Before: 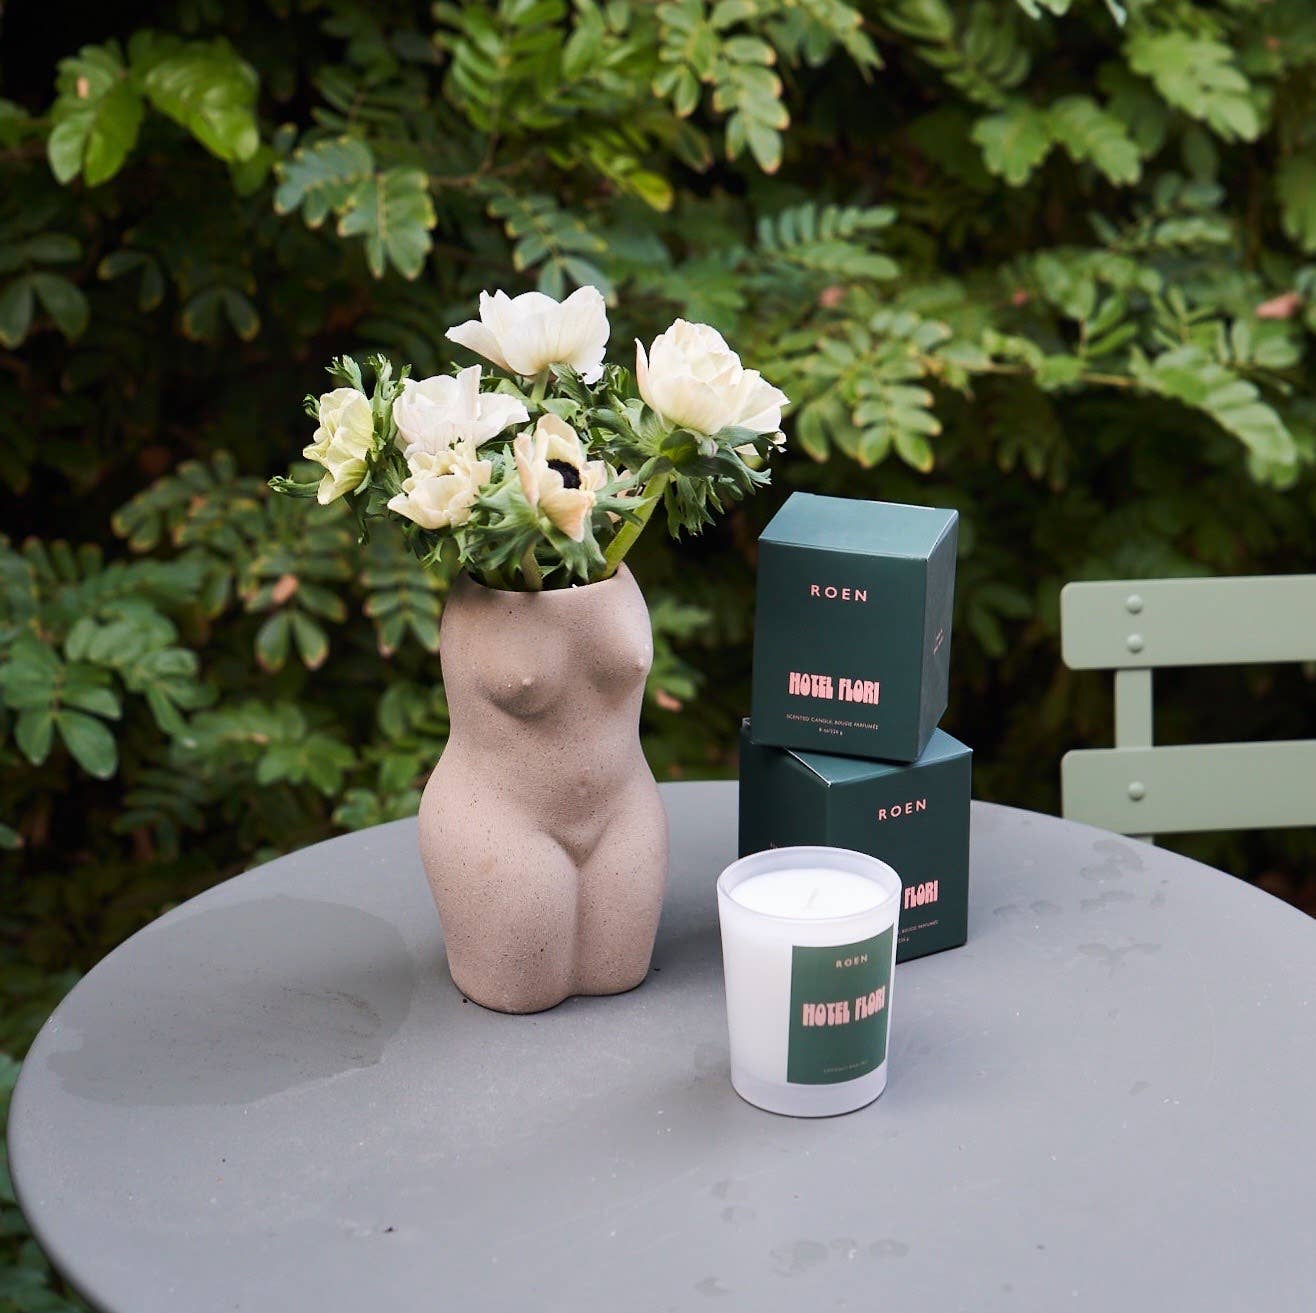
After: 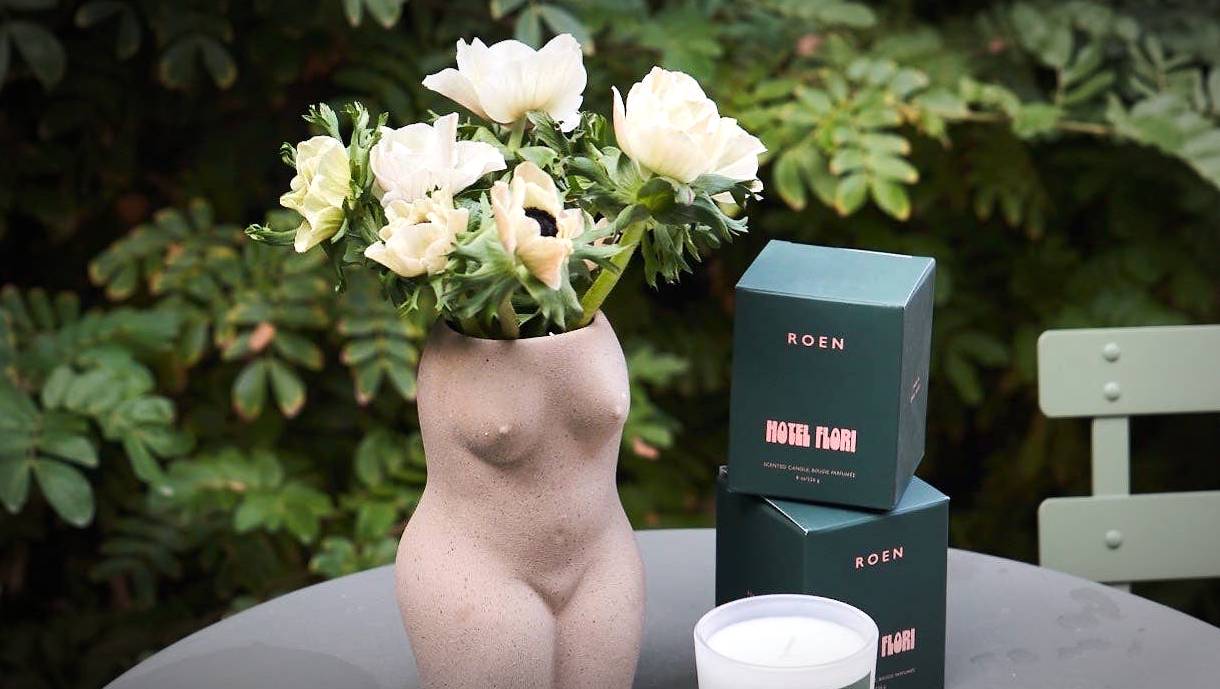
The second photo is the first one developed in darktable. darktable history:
vignetting: automatic ratio true, unbound false
crop: left 1.784%, top 19.205%, right 5.489%, bottom 28.256%
exposure: black level correction 0, exposure 0.199 EV, compensate highlight preservation false
